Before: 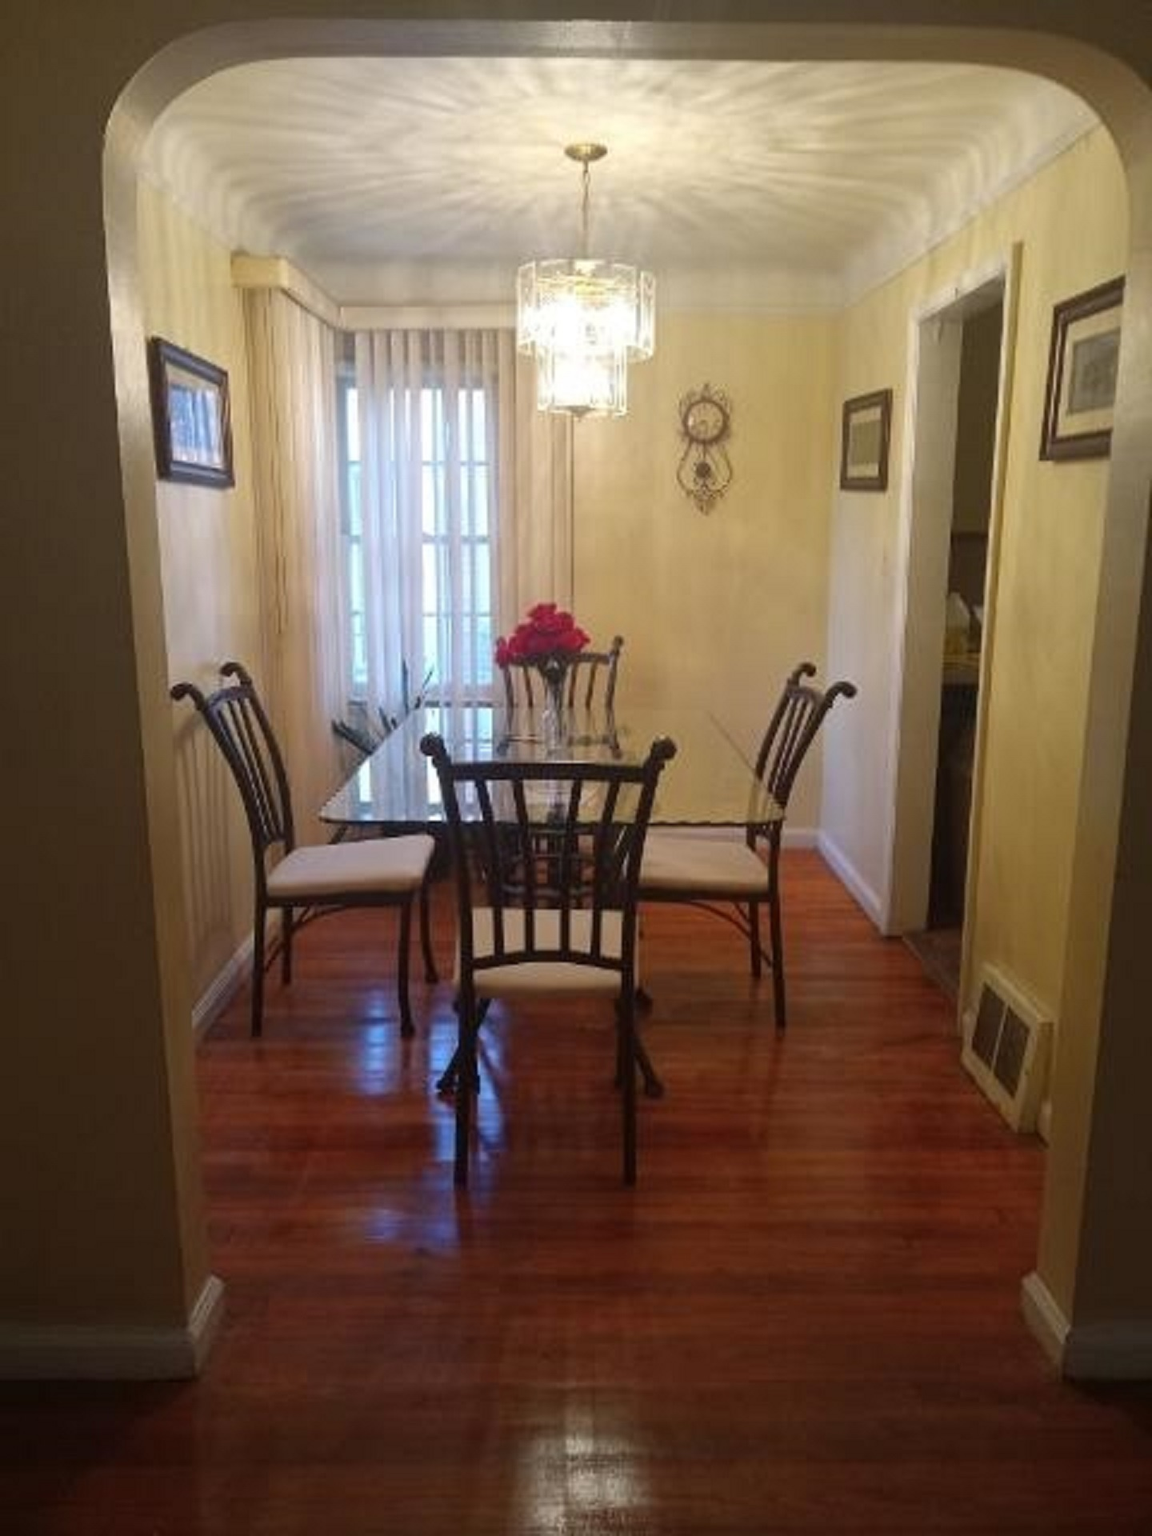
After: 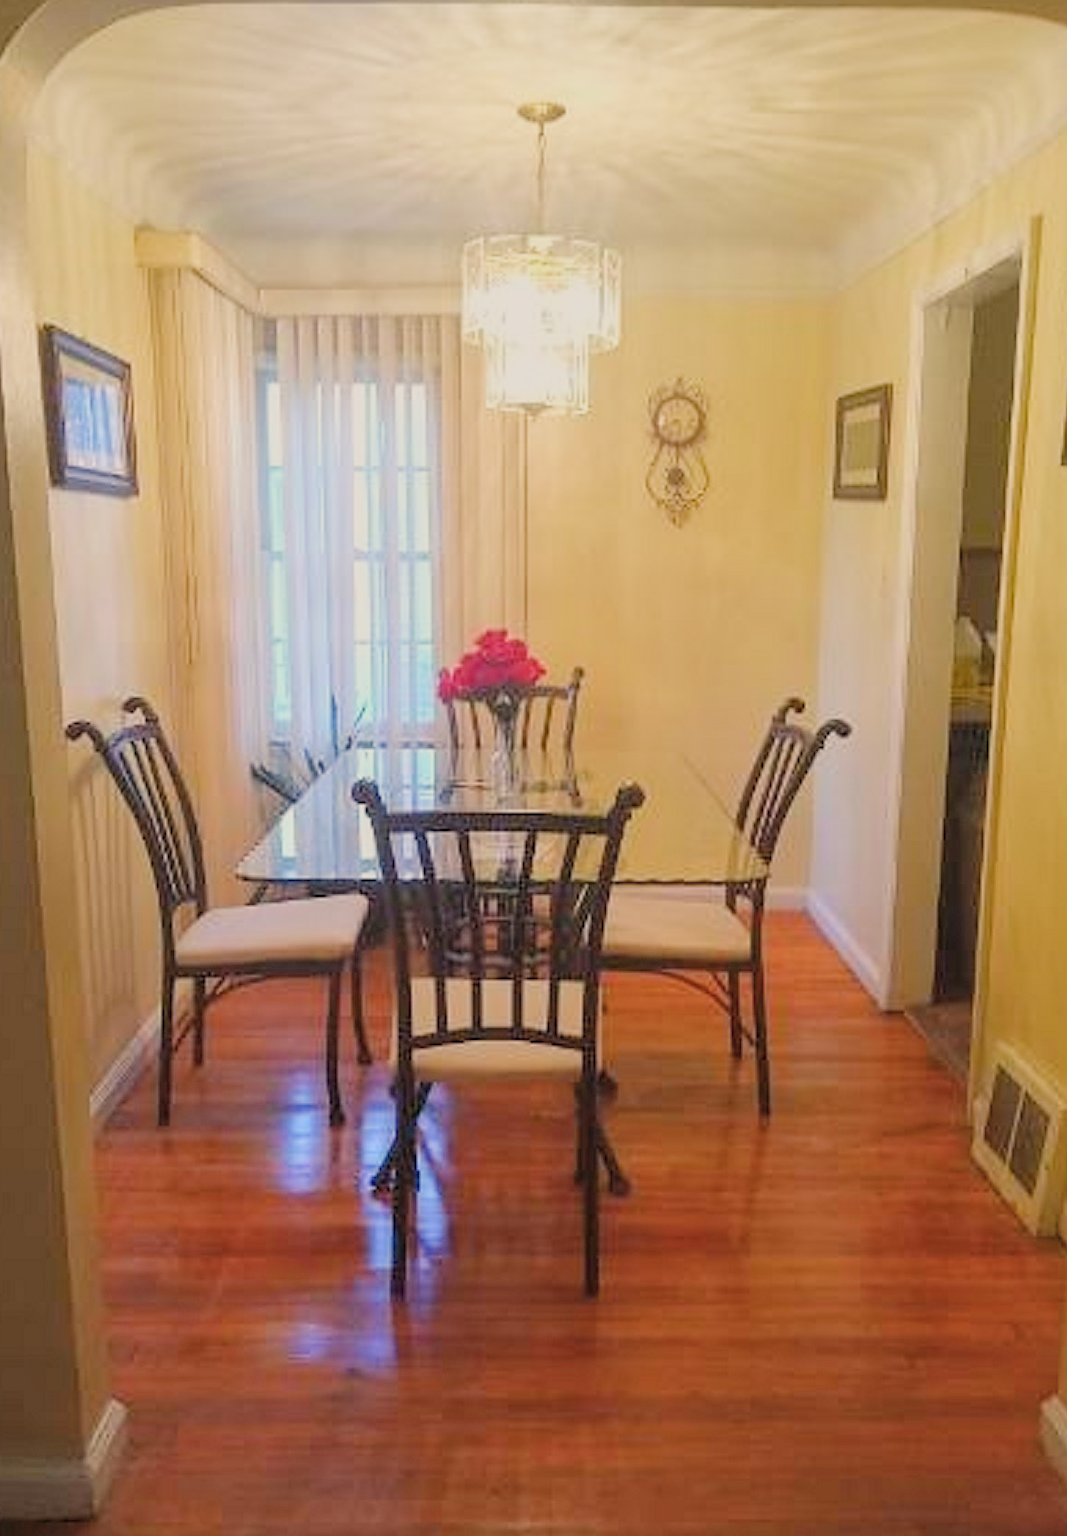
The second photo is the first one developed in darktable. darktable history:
sharpen: amount 0.58
crop: left 9.923%, top 3.583%, right 9.184%, bottom 9.154%
contrast brightness saturation: brightness 0.138
color balance rgb: highlights gain › chroma 3.096%, highlights gain › hue 73.84°, linear chroma grading › global chroma 15.474%, perceptual saturation grading › global saturation 7.83%, perceptual saturation grading › shadows 4.979%, contrast -29.357%
filmic rgb: black relative exposure -7.65 EV, white relative exposure 4.56 EV, hardness 3.61, contrast 1.052, color science v4 (2020), iterations of high-quality reconstruction 0
local contrast: on, module defaults
exposure: black level correction 0, exposure 0.592 EV, compensate highlight preservation false
